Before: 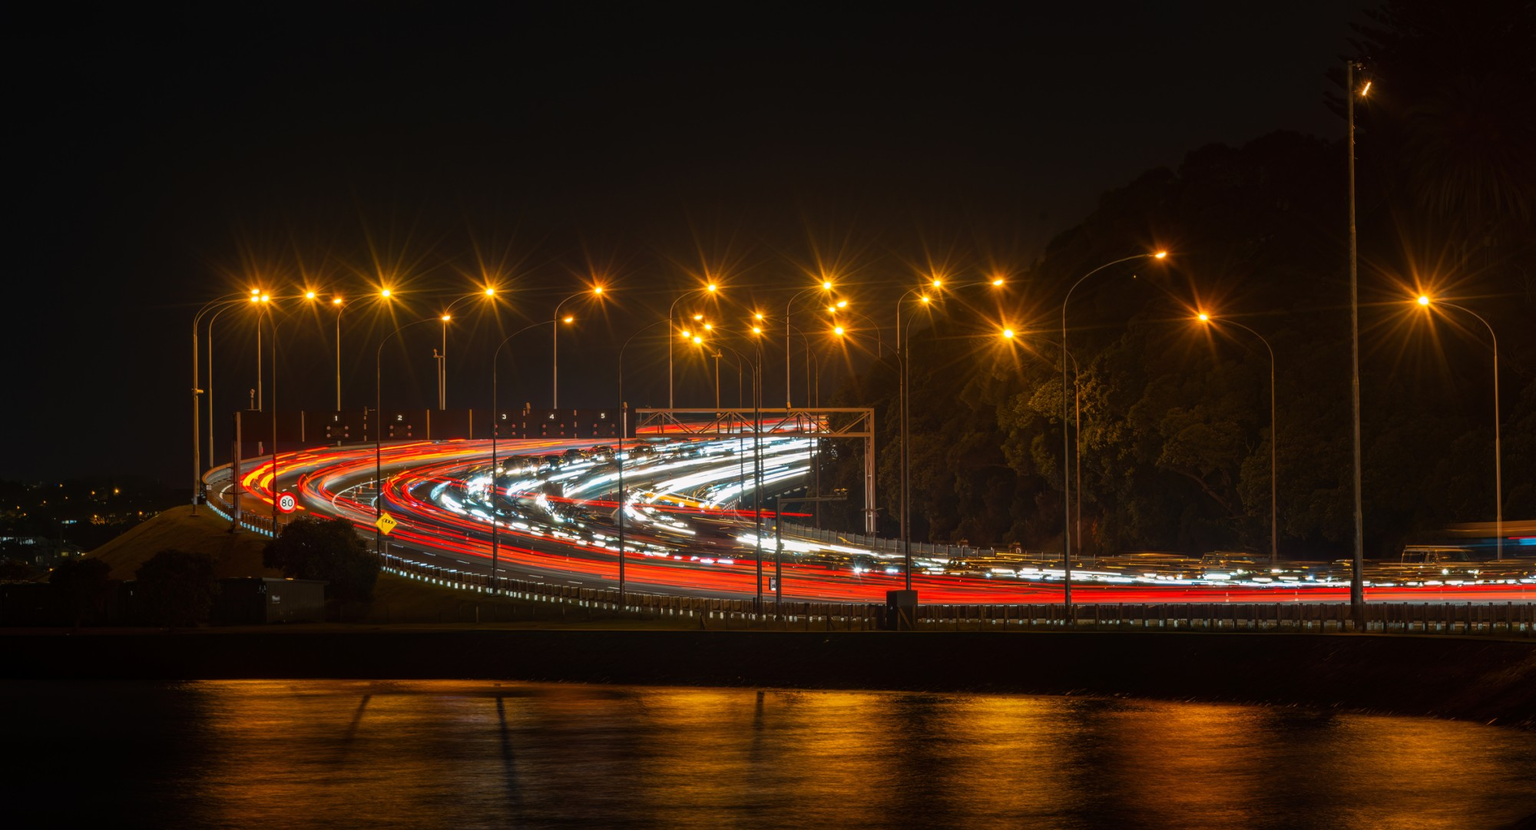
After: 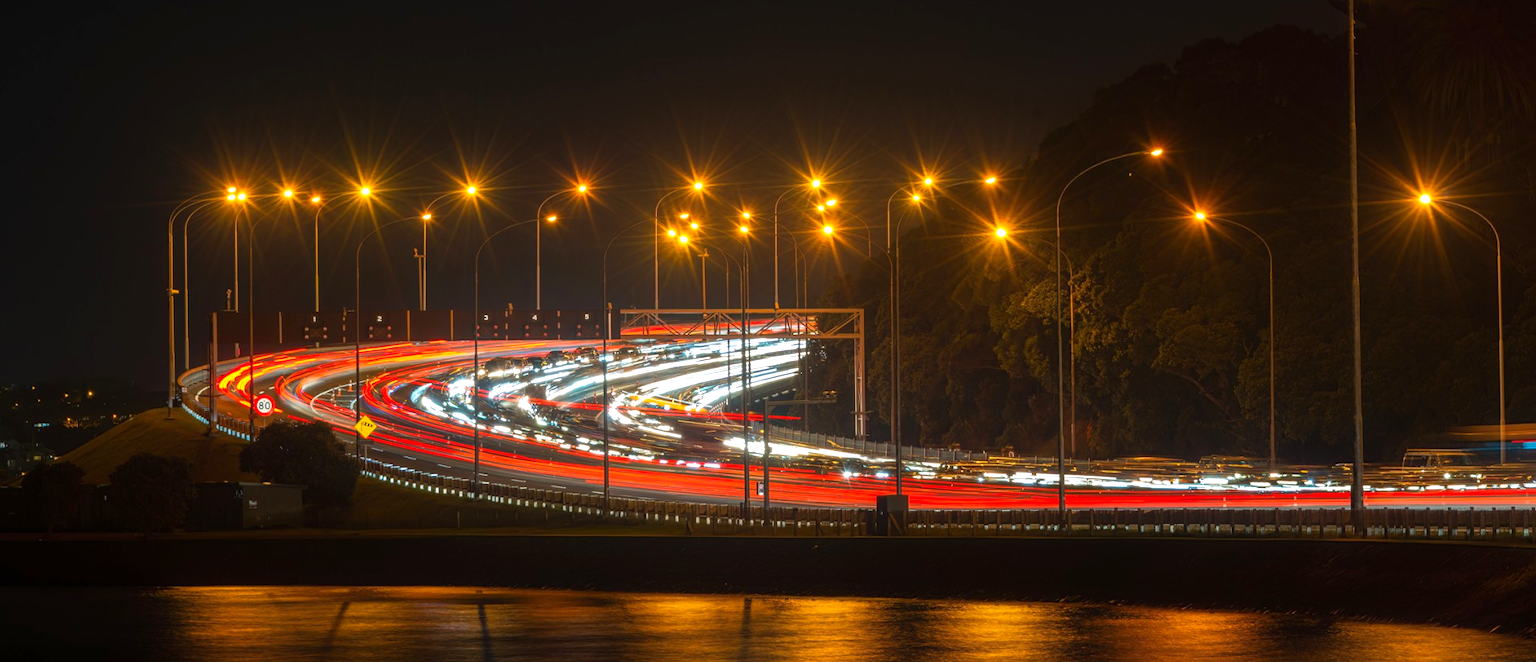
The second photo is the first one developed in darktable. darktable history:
crop and rotate: left 1.865%, top 12.768%, right 0.204%, bottom 8.971%
exposure: exposure 0.602 EV, compensate highlight preservation false
contrast equalizer: octaves 7, y [[0.5, 0.488, 0.462, 0.461, 0.491, 0.5], [0.5 ×6], [0.5 ×6], [0 ×6], [0 ×6]]
